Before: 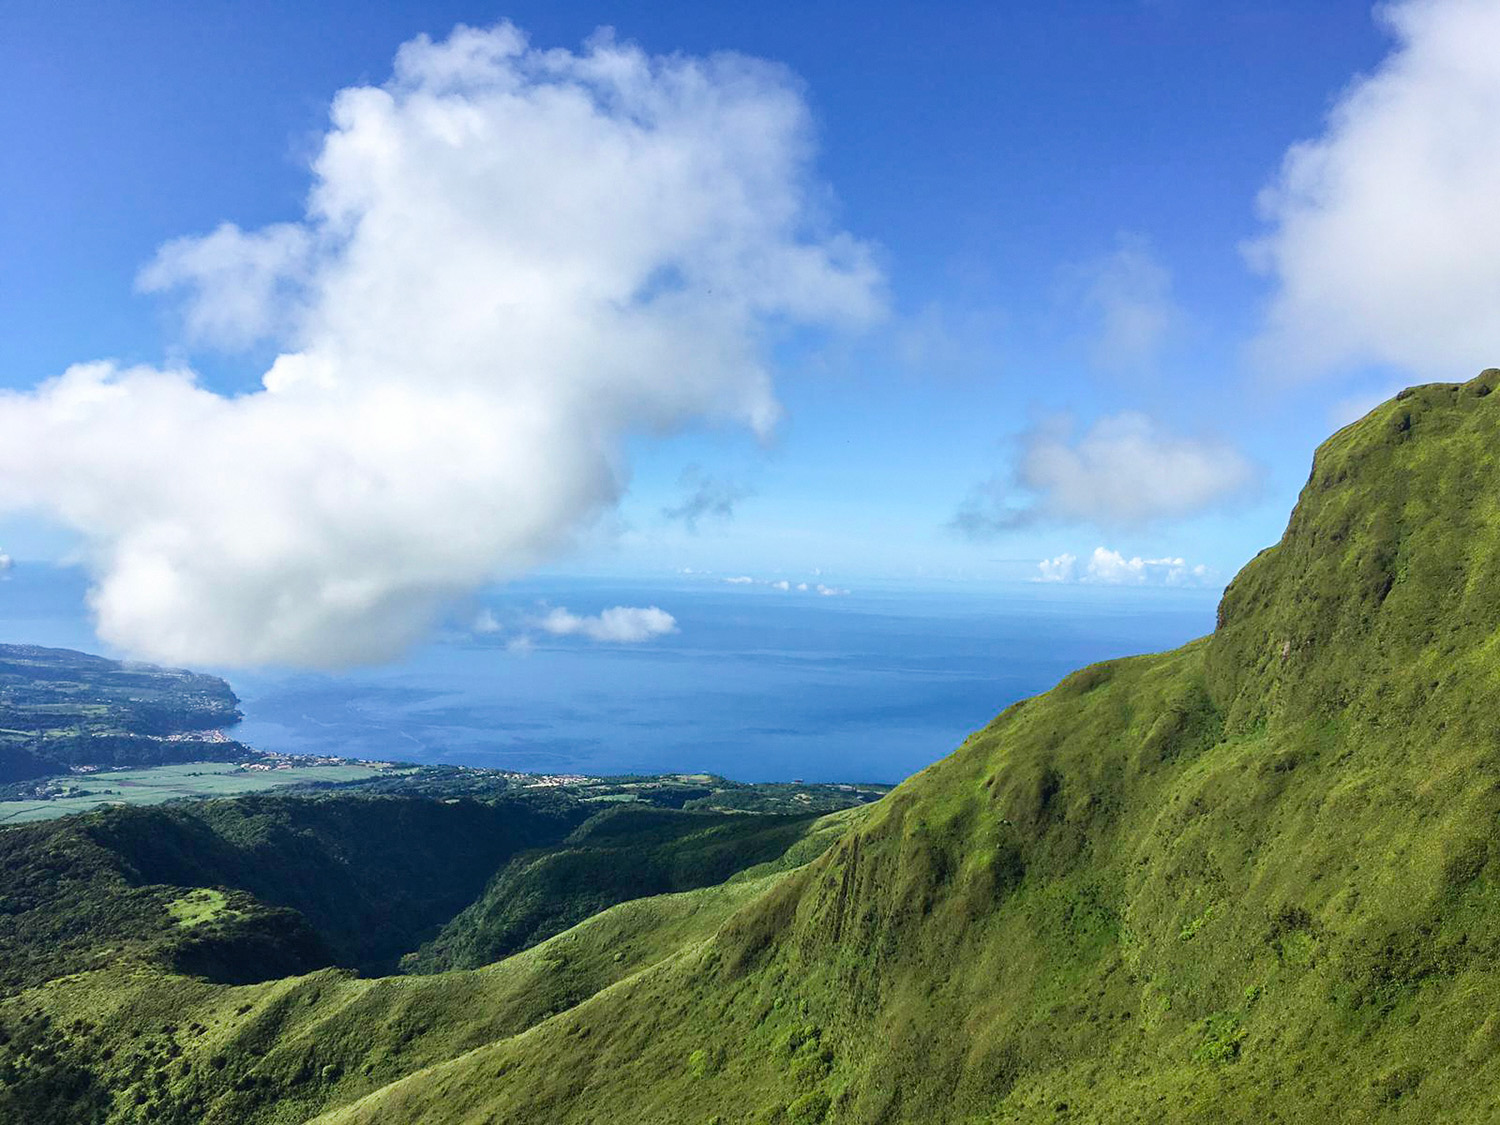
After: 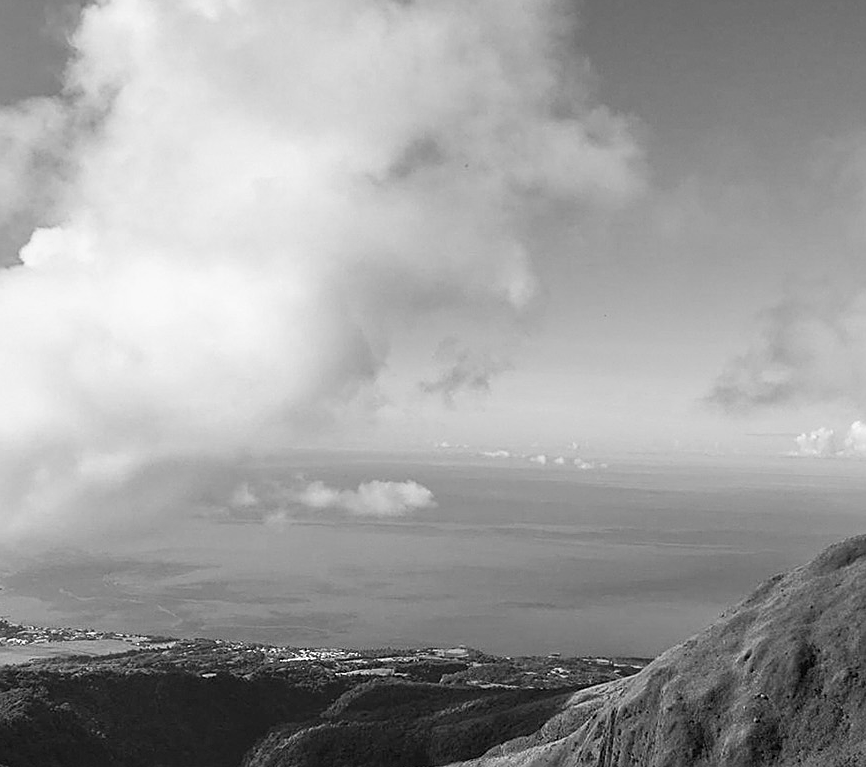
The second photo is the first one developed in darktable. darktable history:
crop: left 16.202%, top 11.208%, right 26.045%, bottom 20.557%
sharpen: on, module defaults
monochrome: a 32, b 64, size 2.3
